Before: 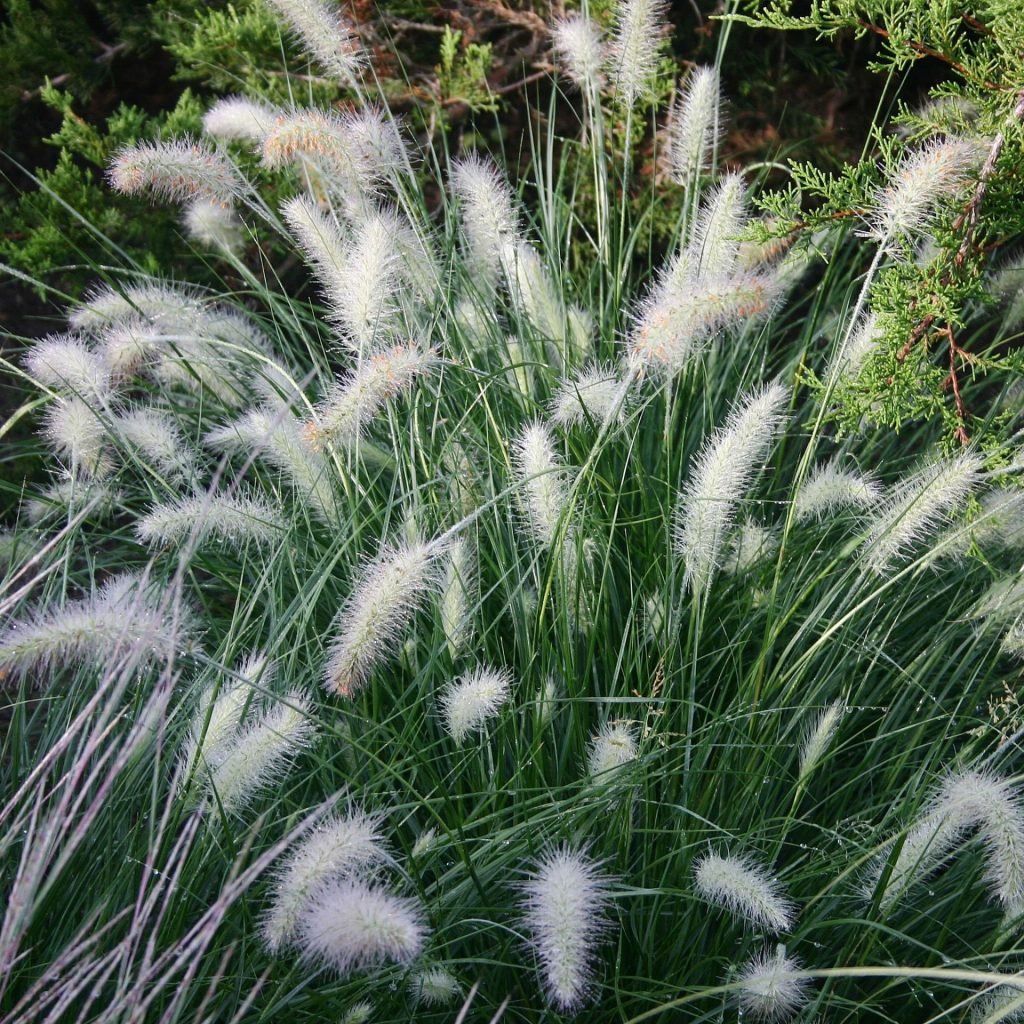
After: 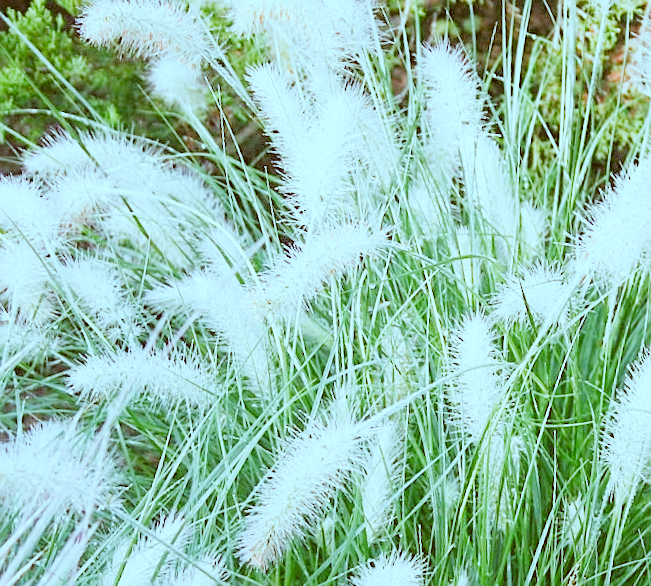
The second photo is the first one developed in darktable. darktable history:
exposure: black level correction 0.001, exposure 1.732 EV, compensate highlight preservation false
contrast brightness saturation: brightness 0.289
filmic rgb: black relative exposure -7.32 EV, white relative exposure 5.09 EV, hardness 3.21, add noise in highlights 0, preserve chrominance no, color science v3 (2019), use custom middle-gray values true, contrast in highlights soft
sharpen: on, module defaults
color correction: highlights a* -14.78, highlights b* -16.73, shadows a* 10.07, shadows b* 29.46
crop and rotate: angle -6.2°, left 2.242%, top 6.772%, right 27.593%, bottom 30.052%
color balance rgb: perceptual saturation grading › global saturation 1.221%, perceptual saturation grading › highlights -1.358%, perceptual saturation grading › mid-tones 3.326%, perceptual saturation grading › shadows 8.978%, contrast -9.465%
contrast equalizer: y [[0.6 ×6], [0.55 ×6], [0 ×6], [0 ×6], [0 ×6]], mix -0.089
